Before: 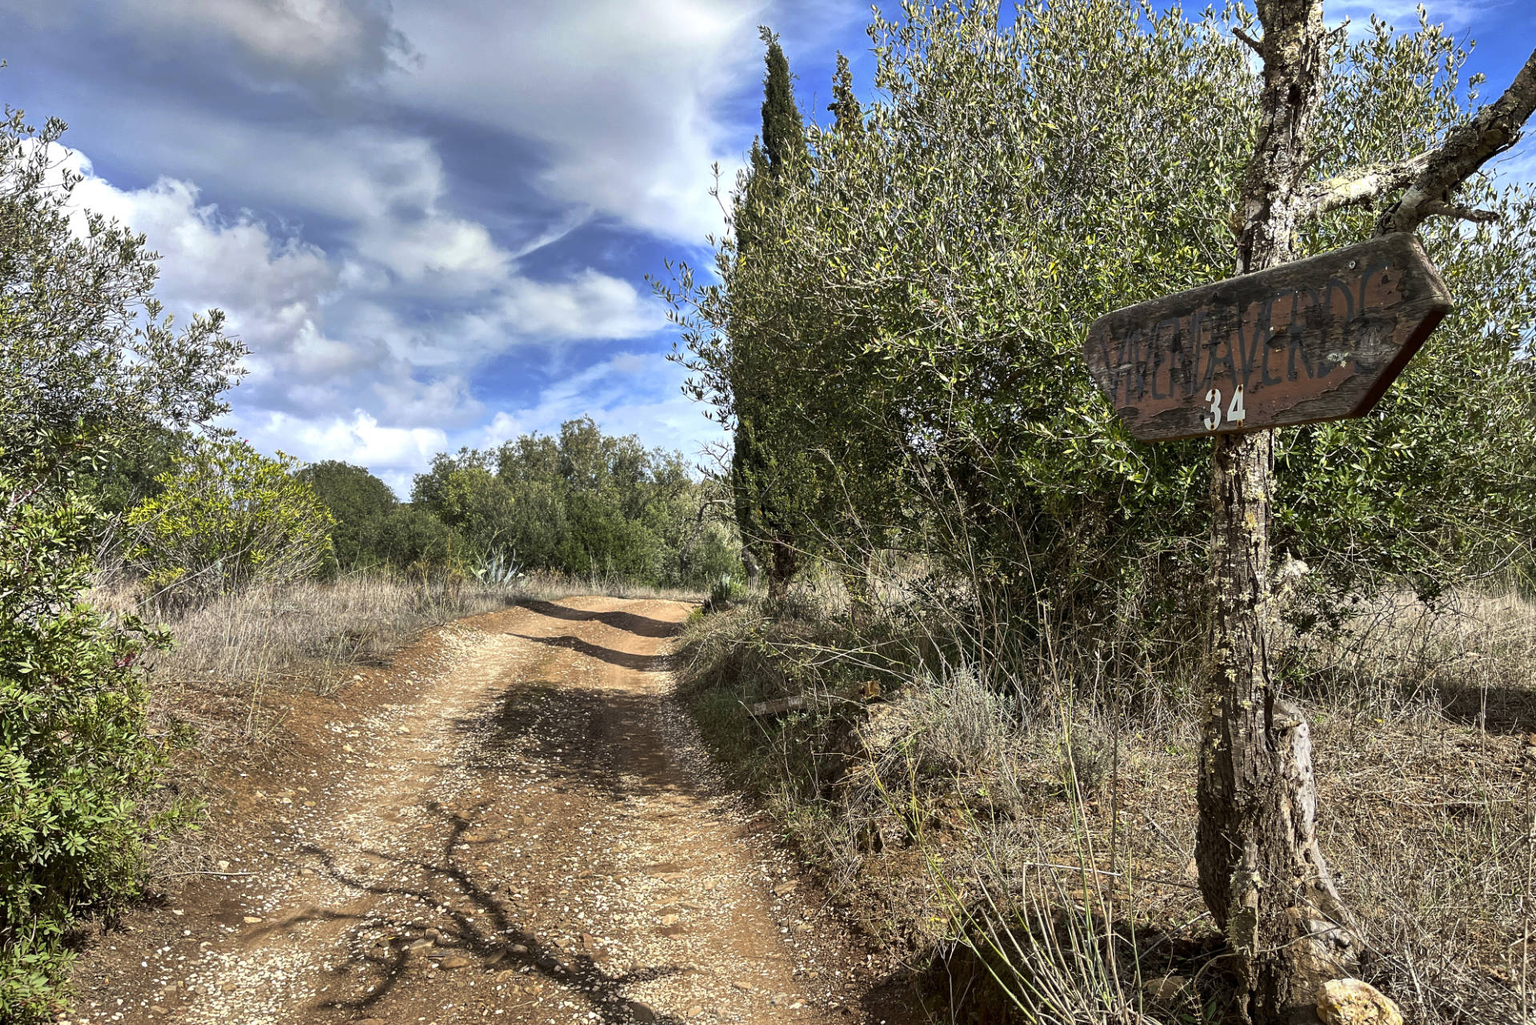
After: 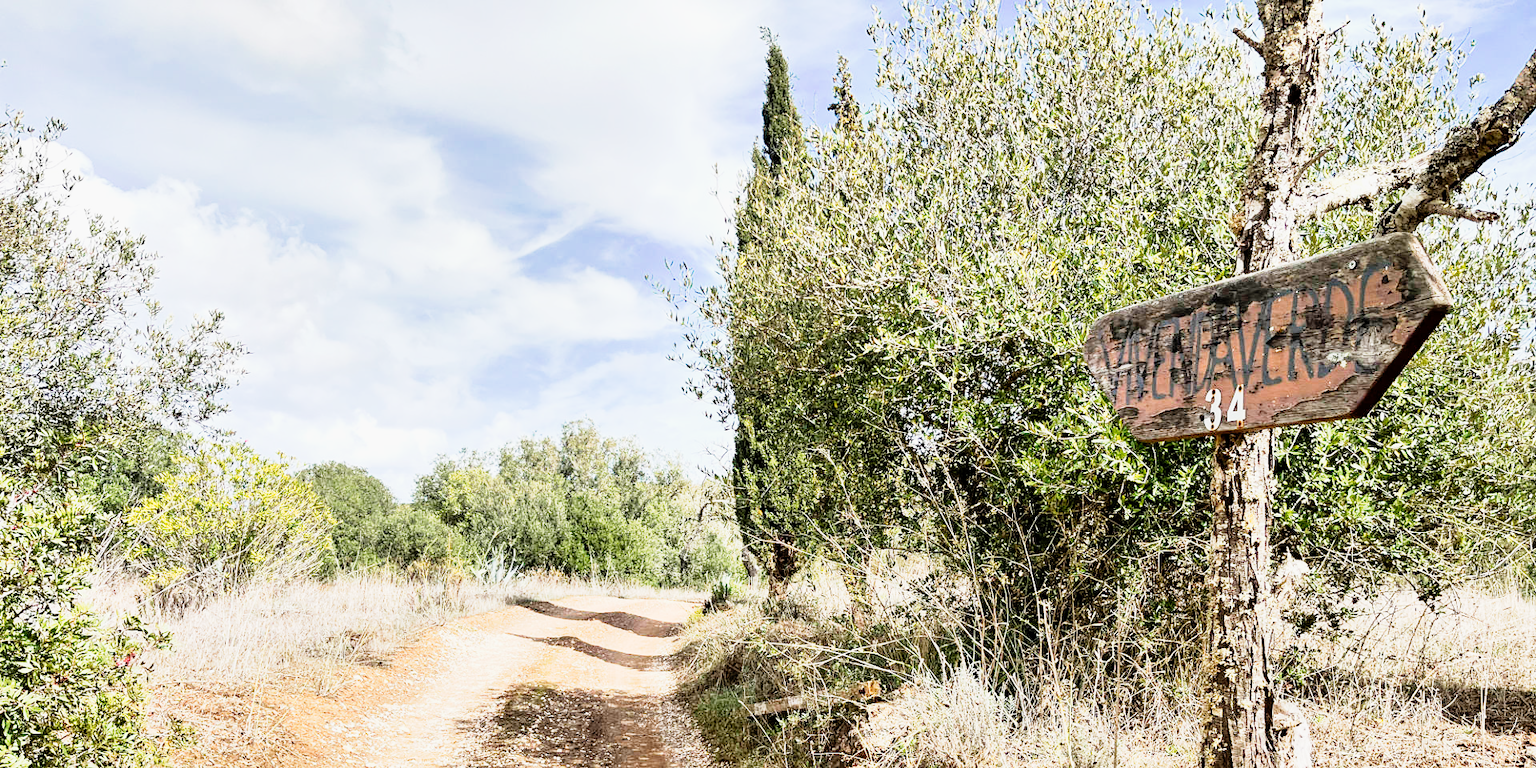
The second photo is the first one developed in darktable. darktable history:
crop: bottom 24.979%
tone curve: curves: ch0 [(0, 0) (0.003, 0.003) (0.011, 0.012) (0.025, 0.028) (0.044, 0.049) (0.069, 0.091) (0.1, 0.144) (0.136, 0.21) (0.177, 0.277) (0.224, 0.352) (0.277, 0.433) (0.335, 0.523) (0.399, 0.613) (0.468, 0.702) (0.543, 0.79) (0.623, 0.867) (0.709, 0.916) (0.801, 0.946) (0.898, 0.972) (1, 1)], preserve colors none
exposure: black level correction 0, exposure 1.001 EV, compensate highlight preservation false
filmic rgb: black relative exposure -7.22 EV, white relative exposure 5.34 EV, hardness 3.02
